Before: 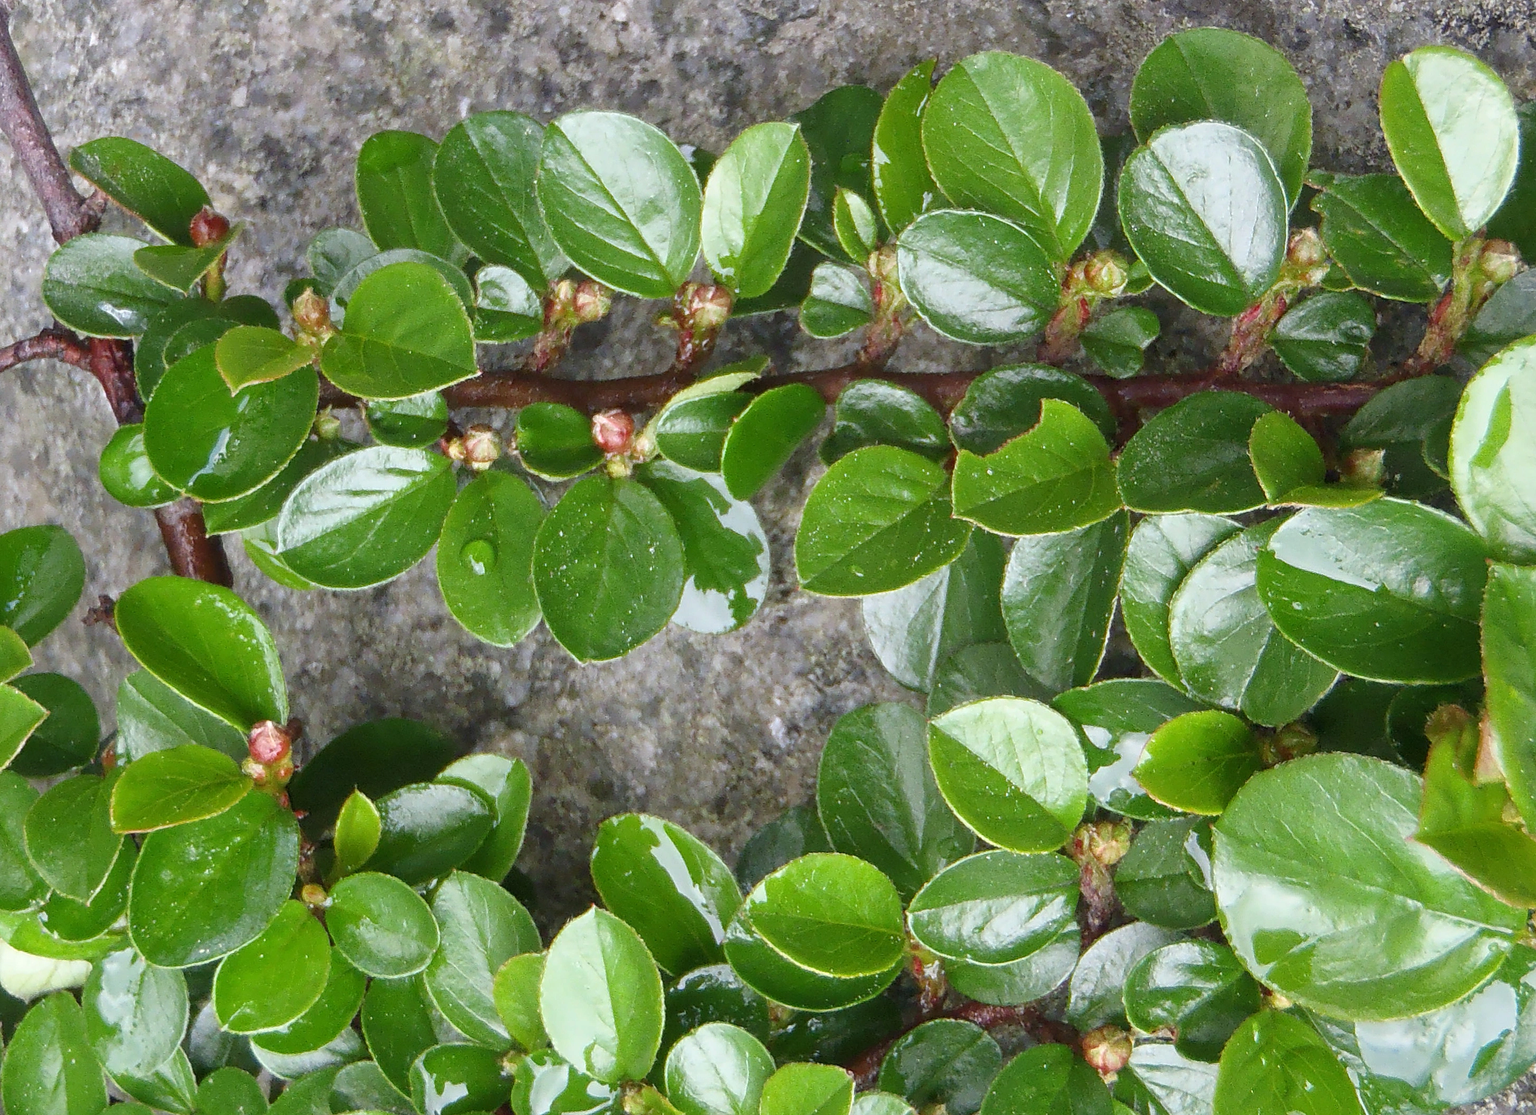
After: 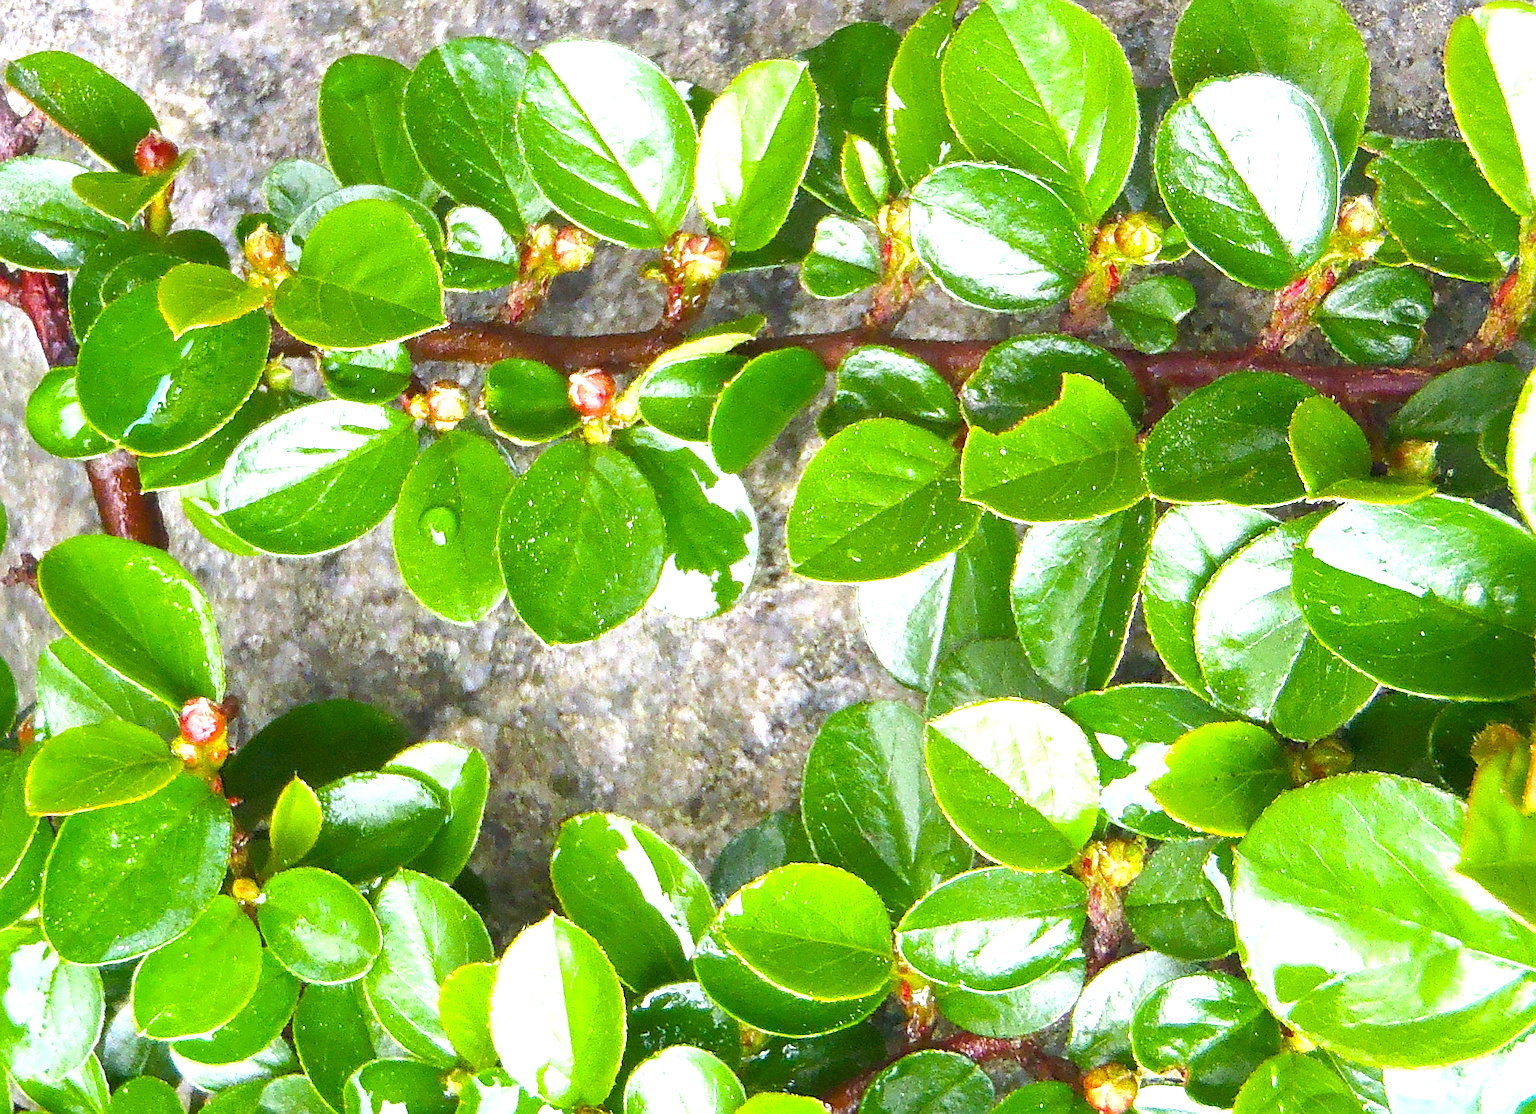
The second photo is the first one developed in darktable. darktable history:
exposure: black level correction 0, exposure 1.2 EV, compensate exposure bias true, compensate highlight preservation false
color balance rgb: linear chroma grading › global chroma 15%, perceptual saturation grading › global saturation 30%
crop and rotate: angle -1.96°, left 3.097%, top 4.154%, right 1.586%, bottom 0.529%
tone equalizer: on, module defaults
grain: coarseness 0.09 ISO
sharpen: on, module defaults
